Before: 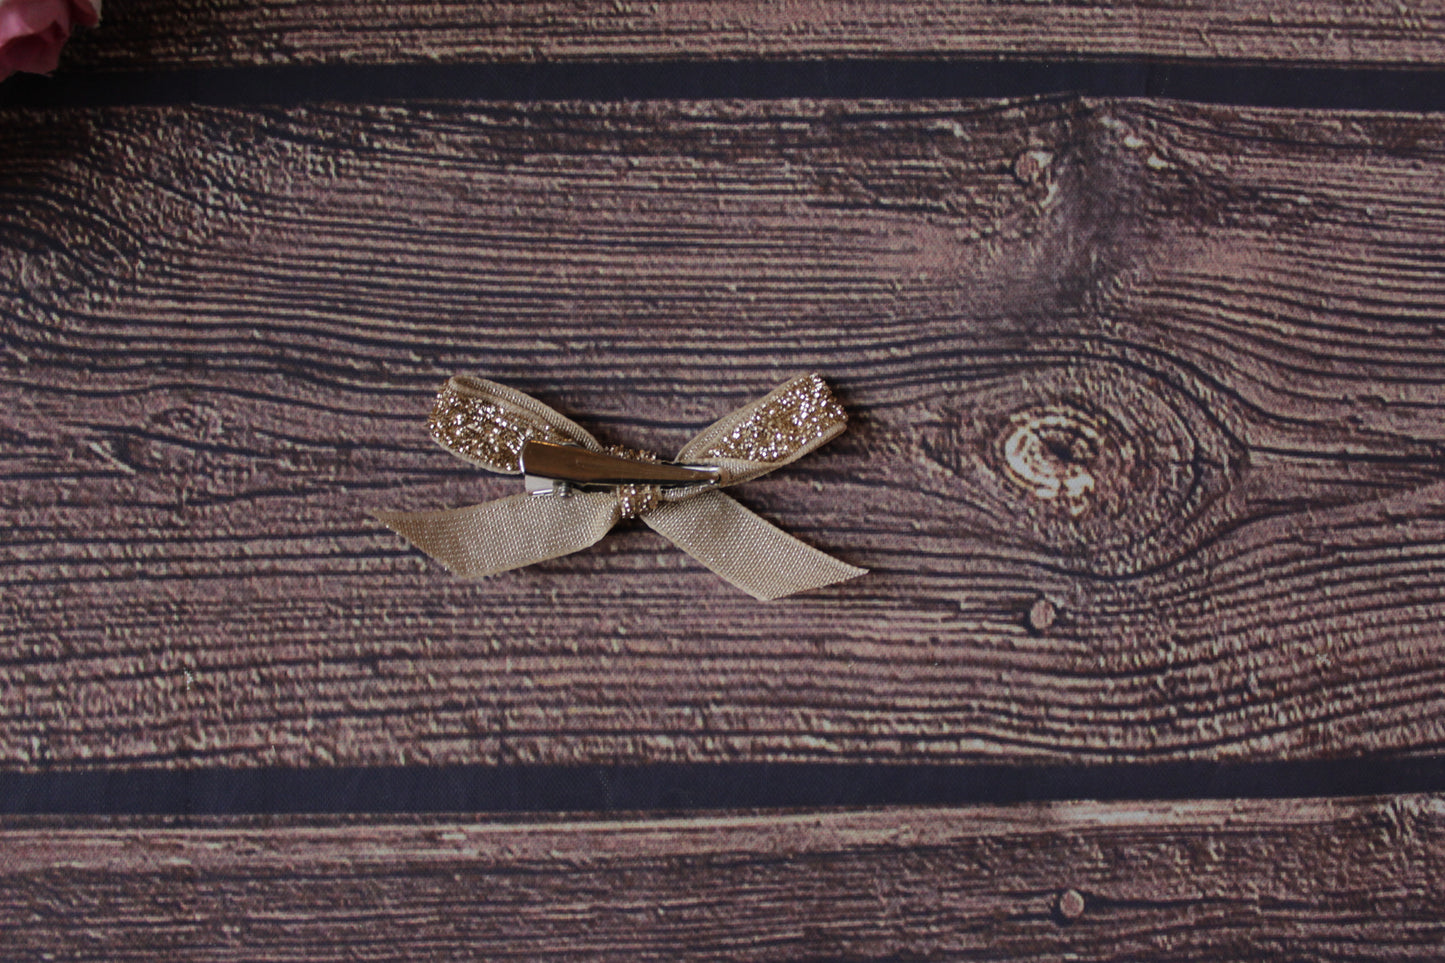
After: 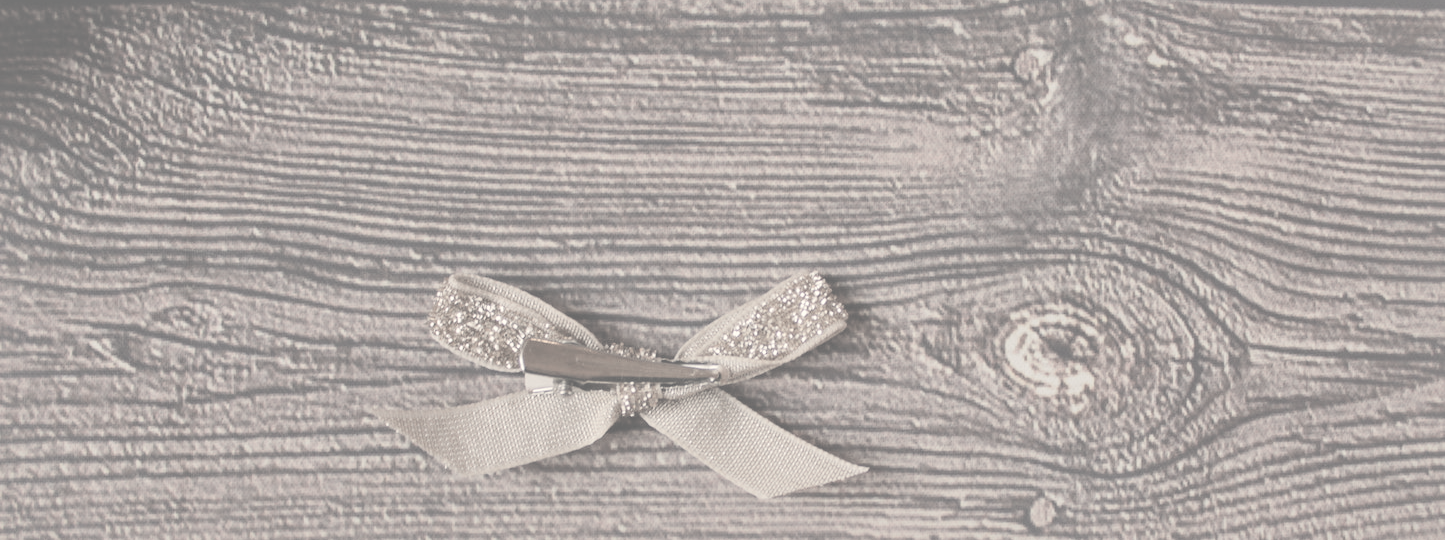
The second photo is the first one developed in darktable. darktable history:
white balance: red 1.123, blue 0.83
local contrast: mode bilateral grid, contrast 20, coarseness 50, detail 150%, midtone range 0.2
crop and rotate: top 10.605%, bottom 33.274%
contrast brightness saturation: contrast -0.32, brightness 0.75, saturation -0.78
